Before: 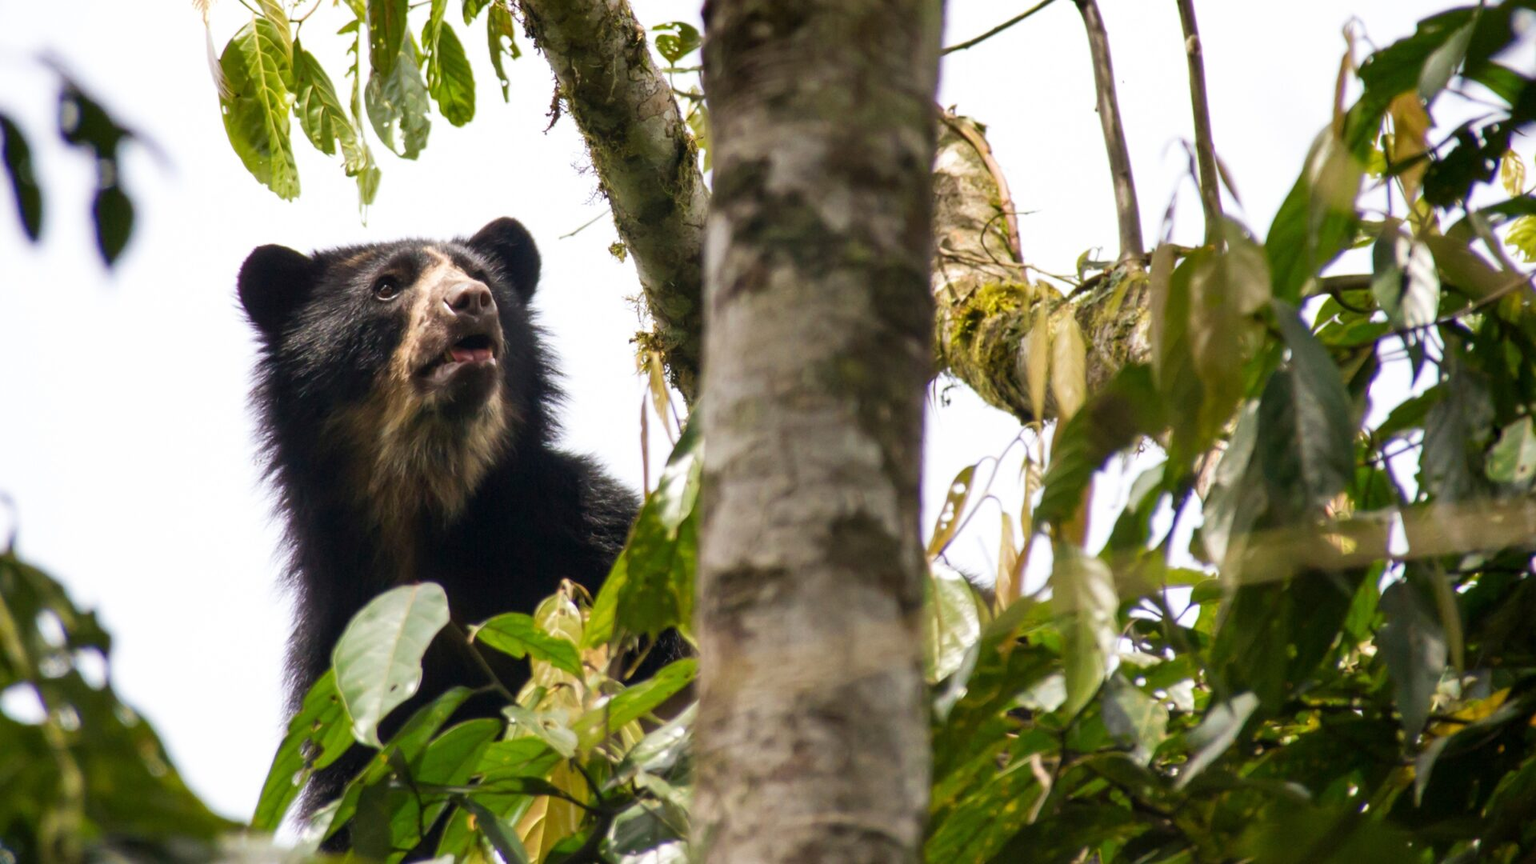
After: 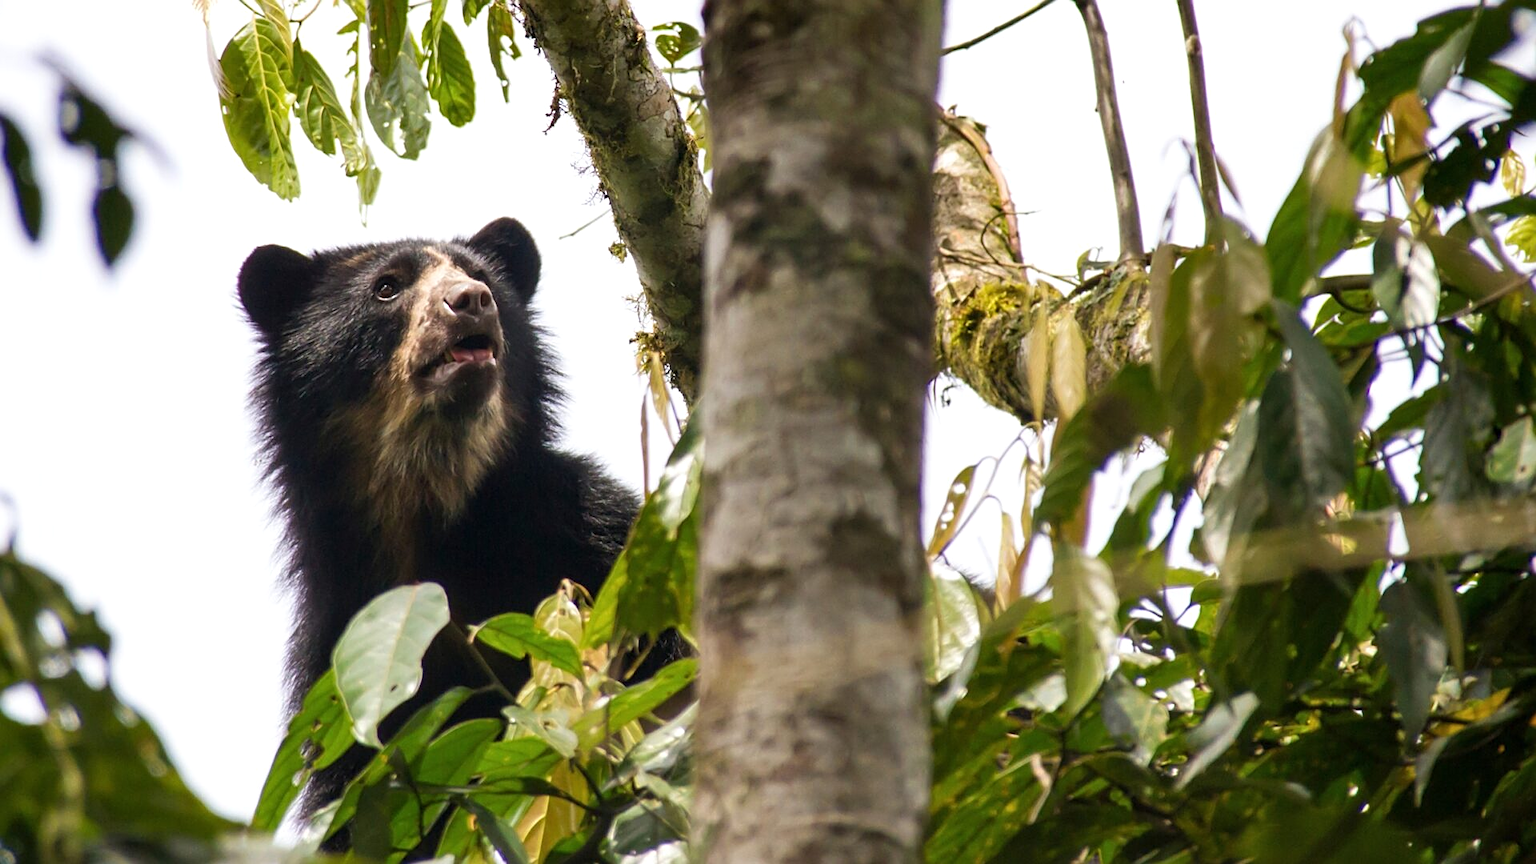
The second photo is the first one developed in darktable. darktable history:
sharpen: amount 0.498
shadows and highlights: shadows 11.93, white point adjustment 1.28, highlights -1.45, soften with gaussian
